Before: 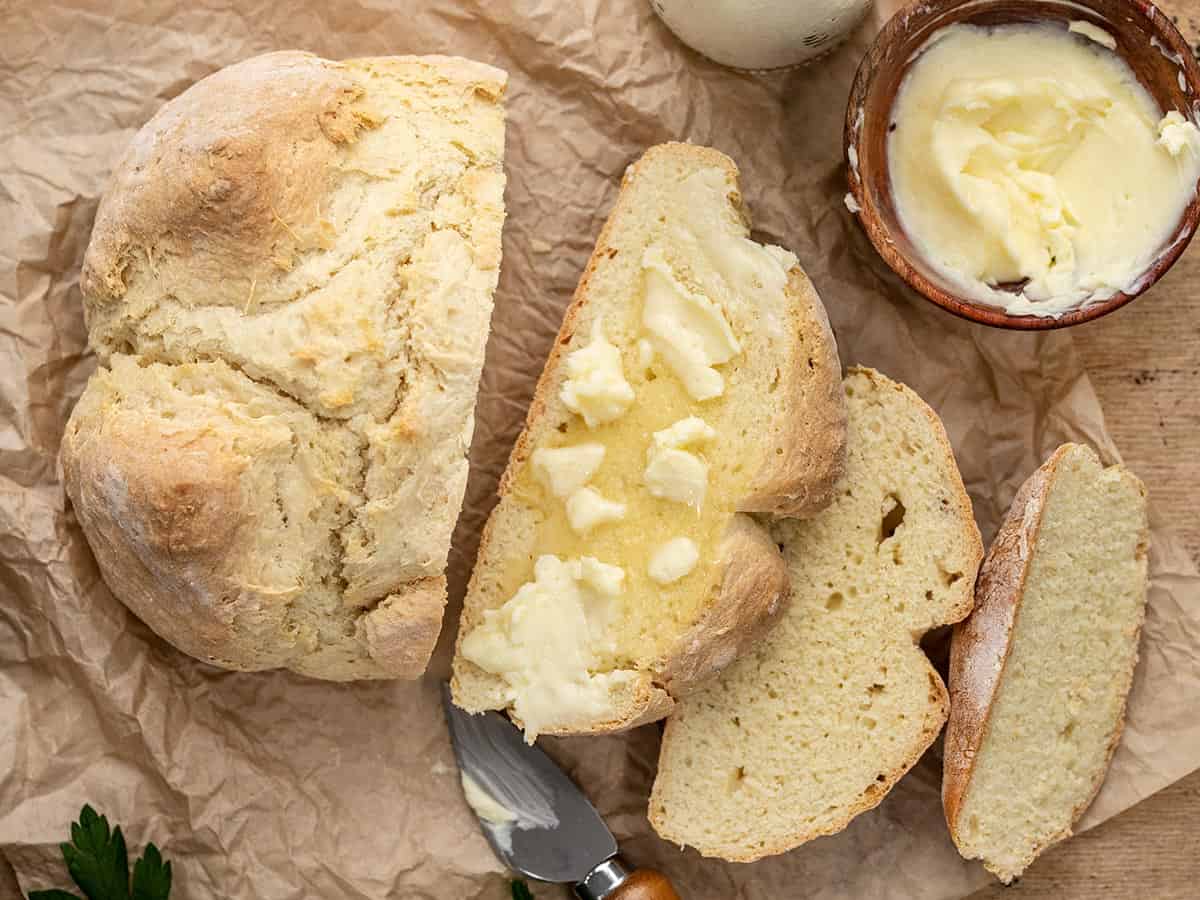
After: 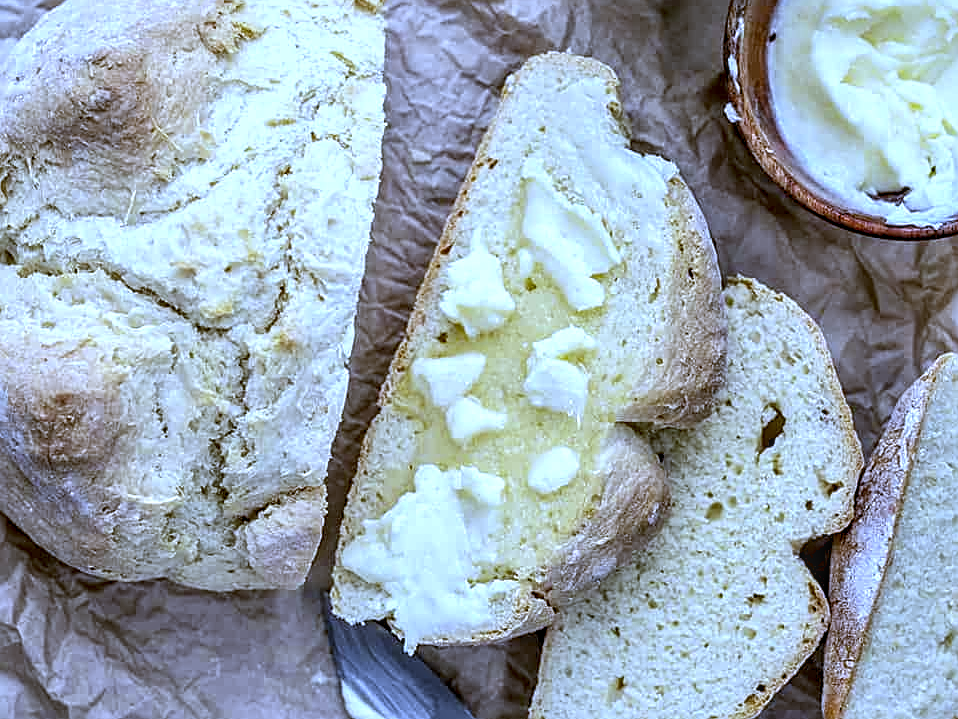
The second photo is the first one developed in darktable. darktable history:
sharpen: on, module defaults
contrast equalizer: y [[0.535, 0.543, 0.548, 0.548, 0.542, 0.532], [0.5 ×6], [0.5 ×6], [0 ×6], [0 ×6]]
white balance: red 0.766, blue 1.537
local contrast: on, module defaults
exposure: exposure 0.2 EV, compensate highlight preservation false
crop and rotate: left 10.071%, top 10.071%, right 10.02%, bottom 10.02%
